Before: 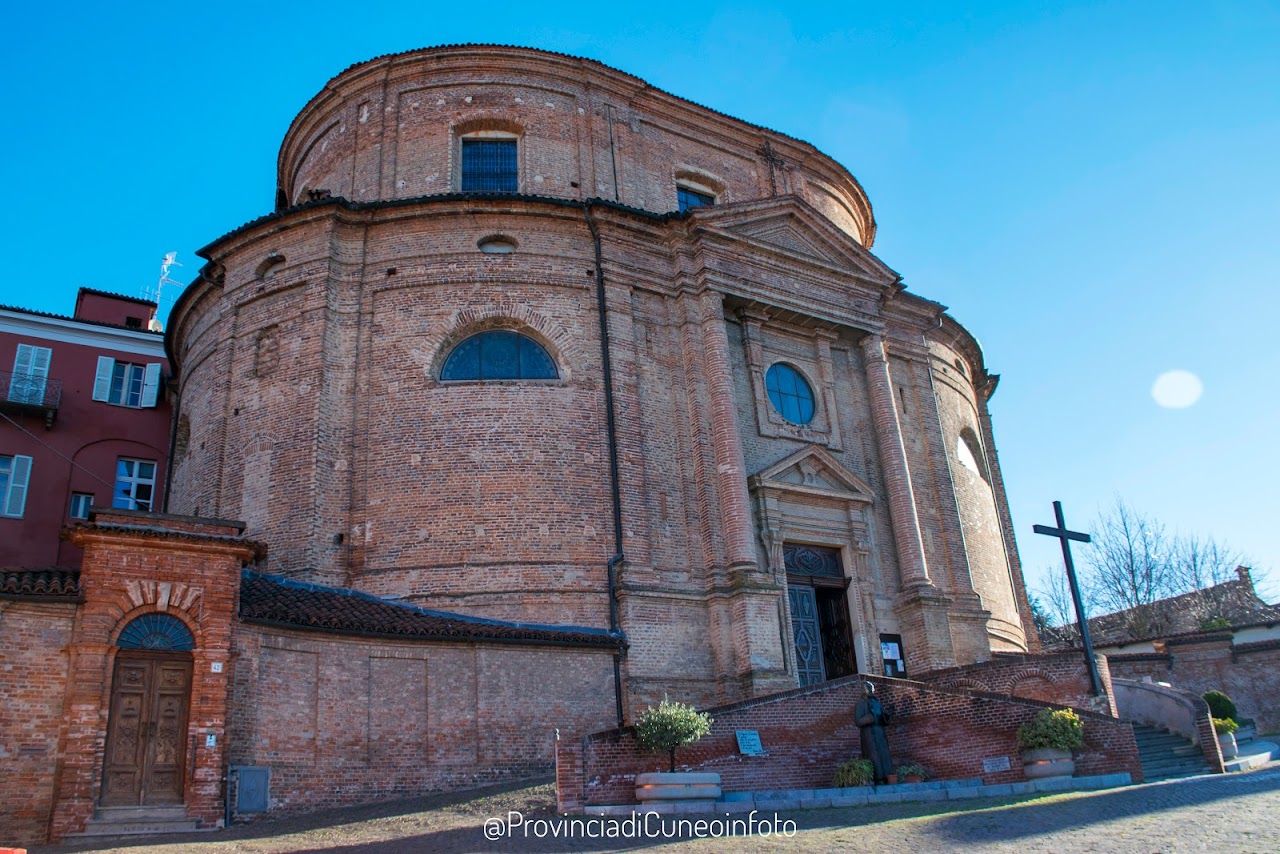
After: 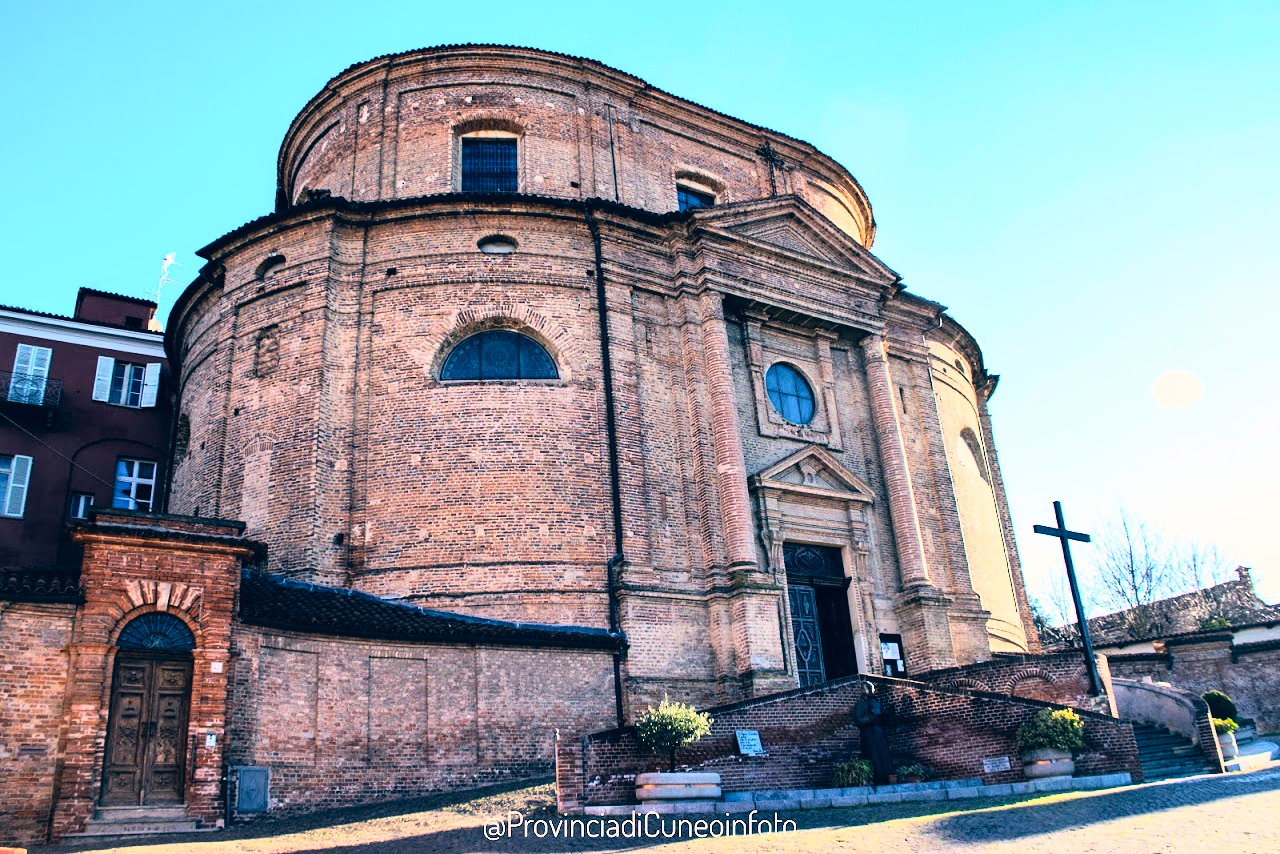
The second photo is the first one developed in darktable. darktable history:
rgb curve: curves: ch0 [(0, 0) (0.21, 0.15) (0.24, 0.21) (0.5, 0.75) (0.75, 0.96) (0.89, 0.99) (1, 1)]; ch1 [(0, 0.02) (0.21, 0.13) (0.25, 0.2) (0.5, 0.67) (0.75, 0.9) (0.89, 0.97) (1, 1)]; ch2 [(0, 0.02) (0.21, 0.13) (0.25, 0.2) (0.5, 0.67) (0.75, 0.9) (0.89, 0.97) (1, 1)], compensate middle gray true
color correction: highlights a* 10.32, highlights b* 14.66, shadows a* -9.59, shadows b* -15.02
